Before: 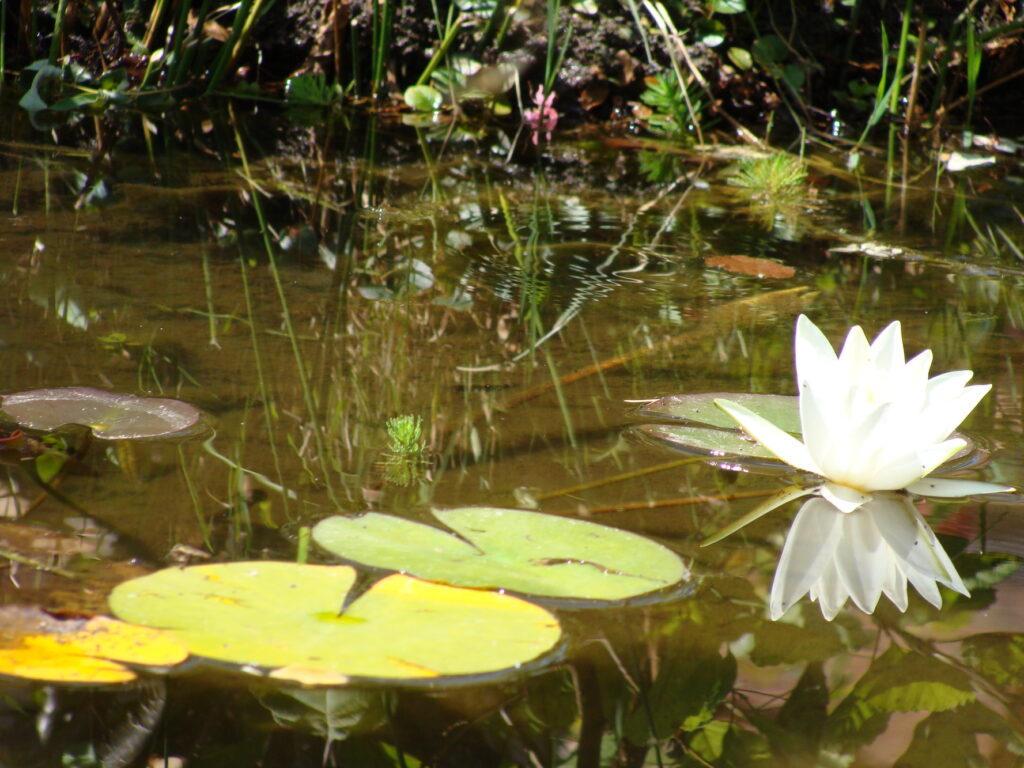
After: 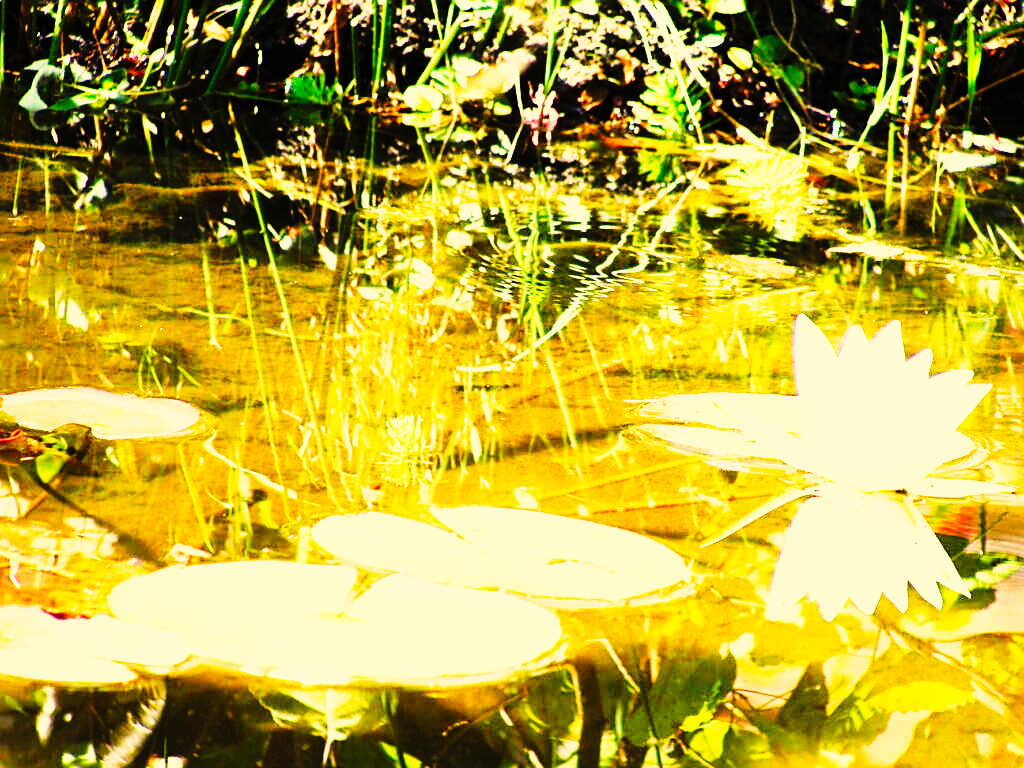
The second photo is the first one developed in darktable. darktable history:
exposure: exposure 2.25 EV, compensate highlight preservation false
sharpen: on, module defaults
filmic rgb: black relative exposure -7.65 EV, white relative exposure 4.56 EV, hardness 3.61
color correction: highlights a* 2.72, highlights b* 22.8
tone curve: curves: ch0 [(0, 0) (0.003, 0.003) (0.011, 0.006) (0.025, 0.01) (0.044, 0.015) (0.069, 0.02) (0.1, 0.027) (0.136, 0.036) (0.177, 0.05) (0.224, 0.07) (0.277, 0.12) (0.335, 0.208) (0.399, 0.334) (0.468, 0.473) (0.543, 0.636) (0.623, 0.795) (0.709, 0.907) (0.801, 0.97) (0.898, 0.989) (1, 1)], preserve colors none
